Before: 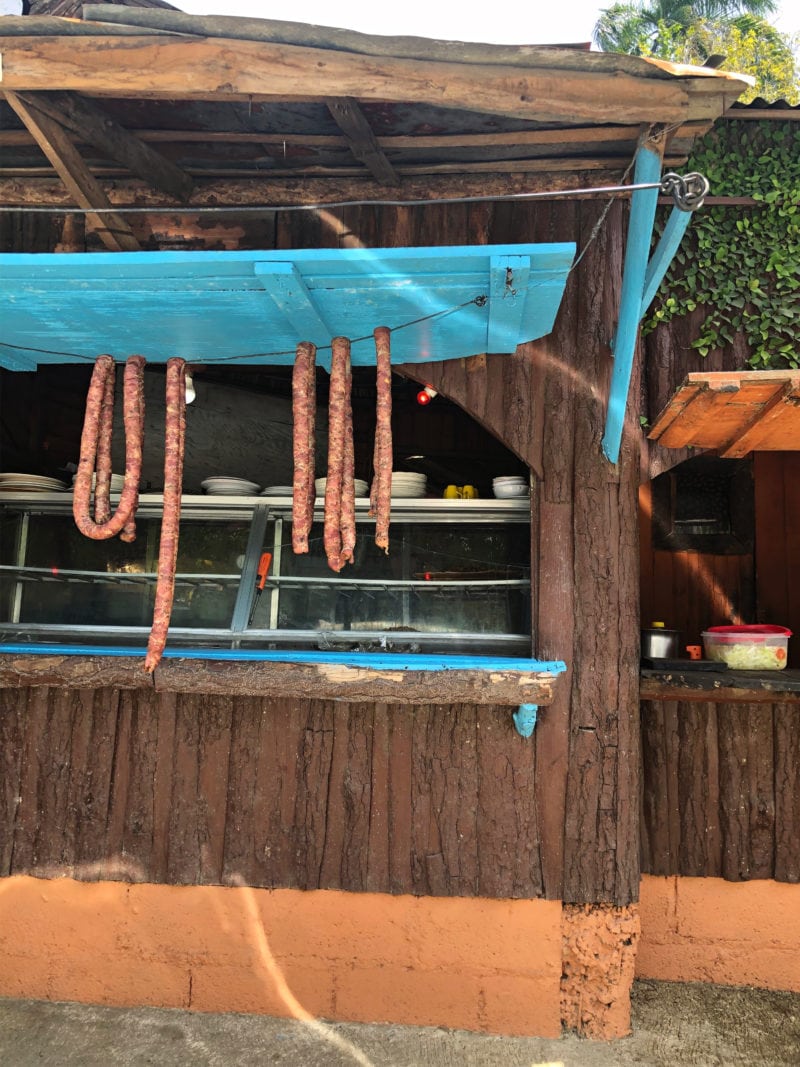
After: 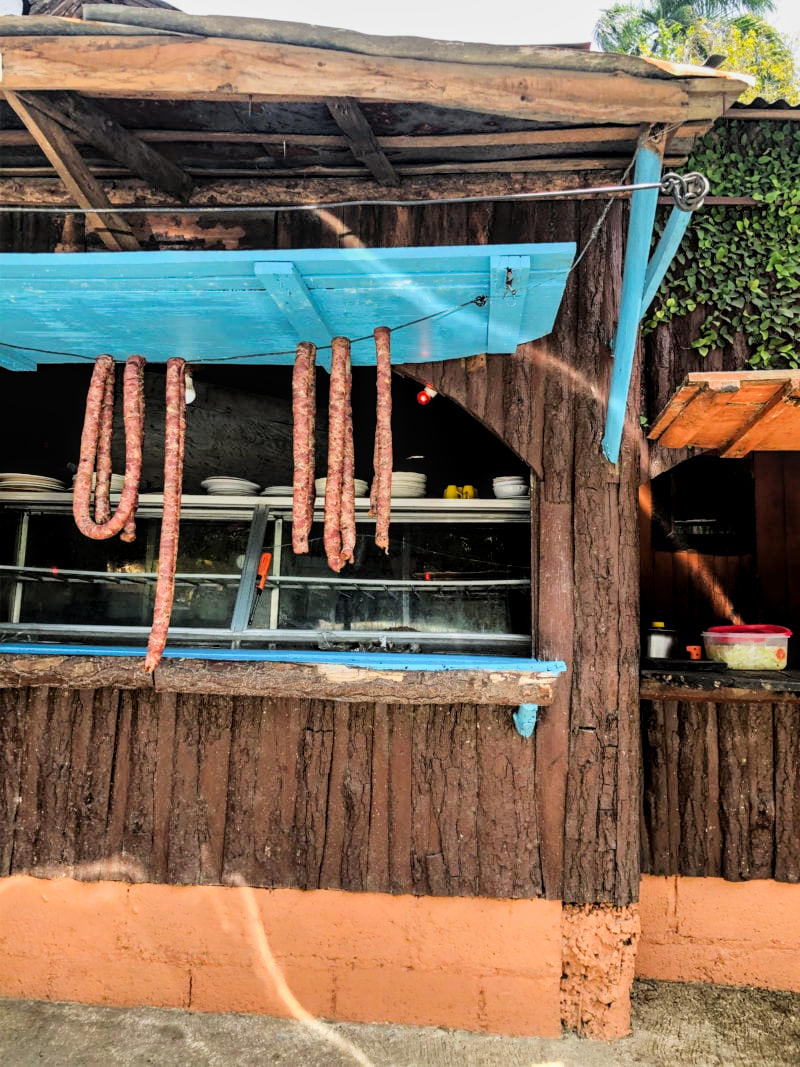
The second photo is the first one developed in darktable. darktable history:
exposure: black level correction 0, exposure 0.5 EV, compensate highlight preservation false
filmic rgb: black relative exposure -5 EV, hardness 2.88, contrast 1.2, highlights saturation mix -30%
local contrast: on, module defaults
color balance rgb: perceptual saturation grading › global saturation 10%
